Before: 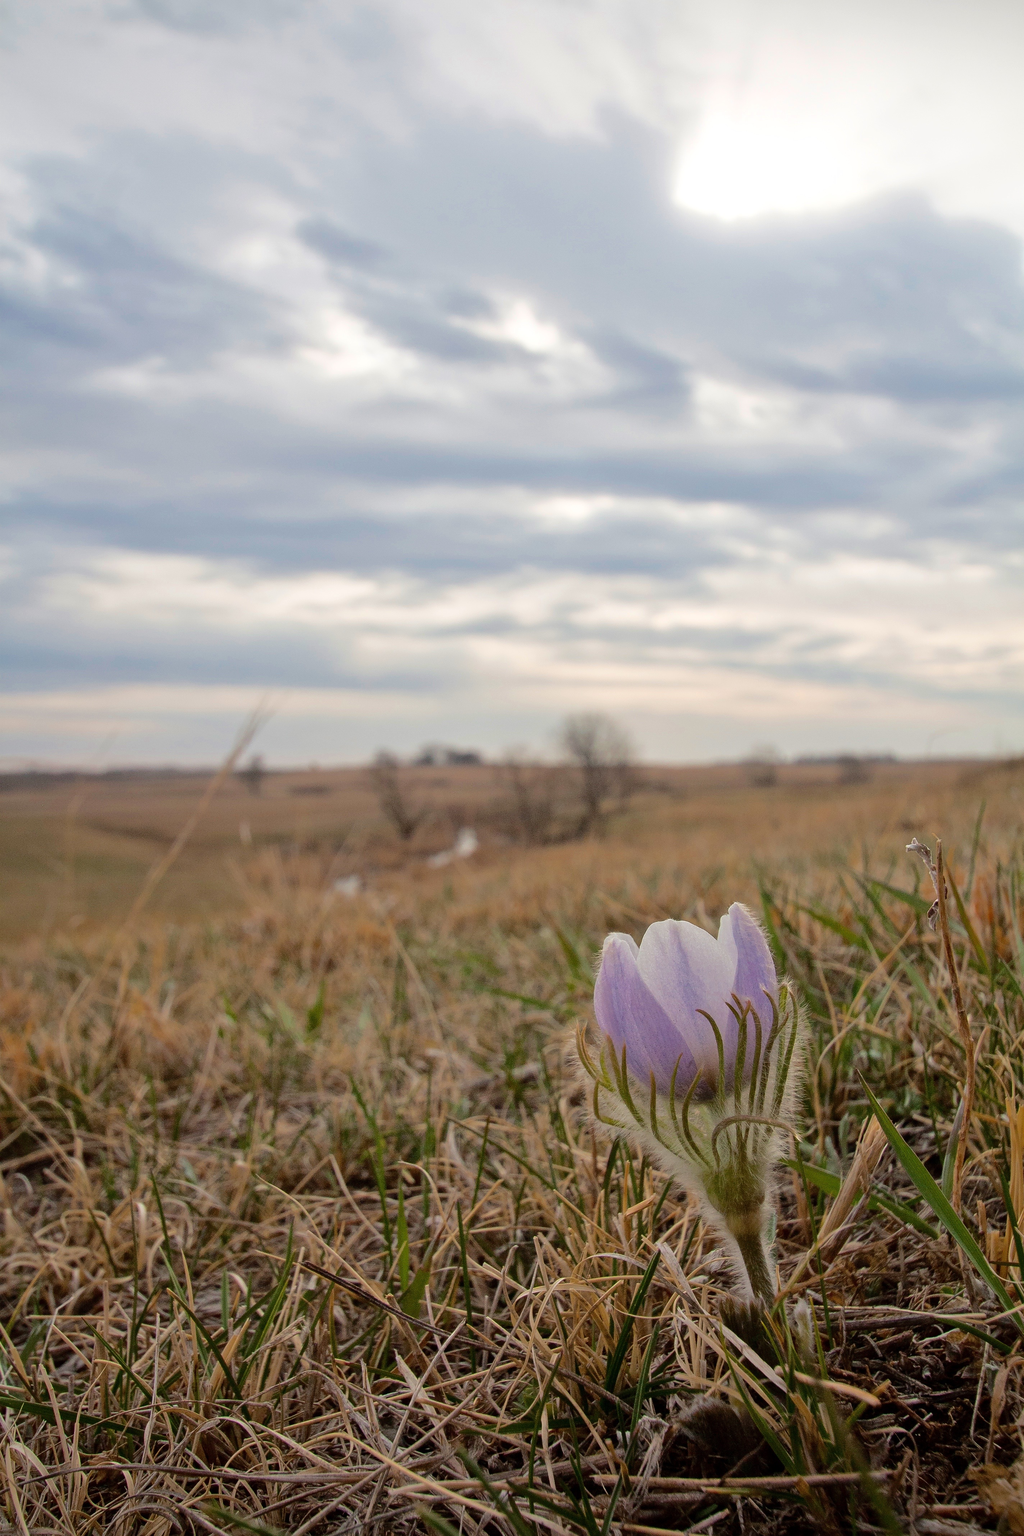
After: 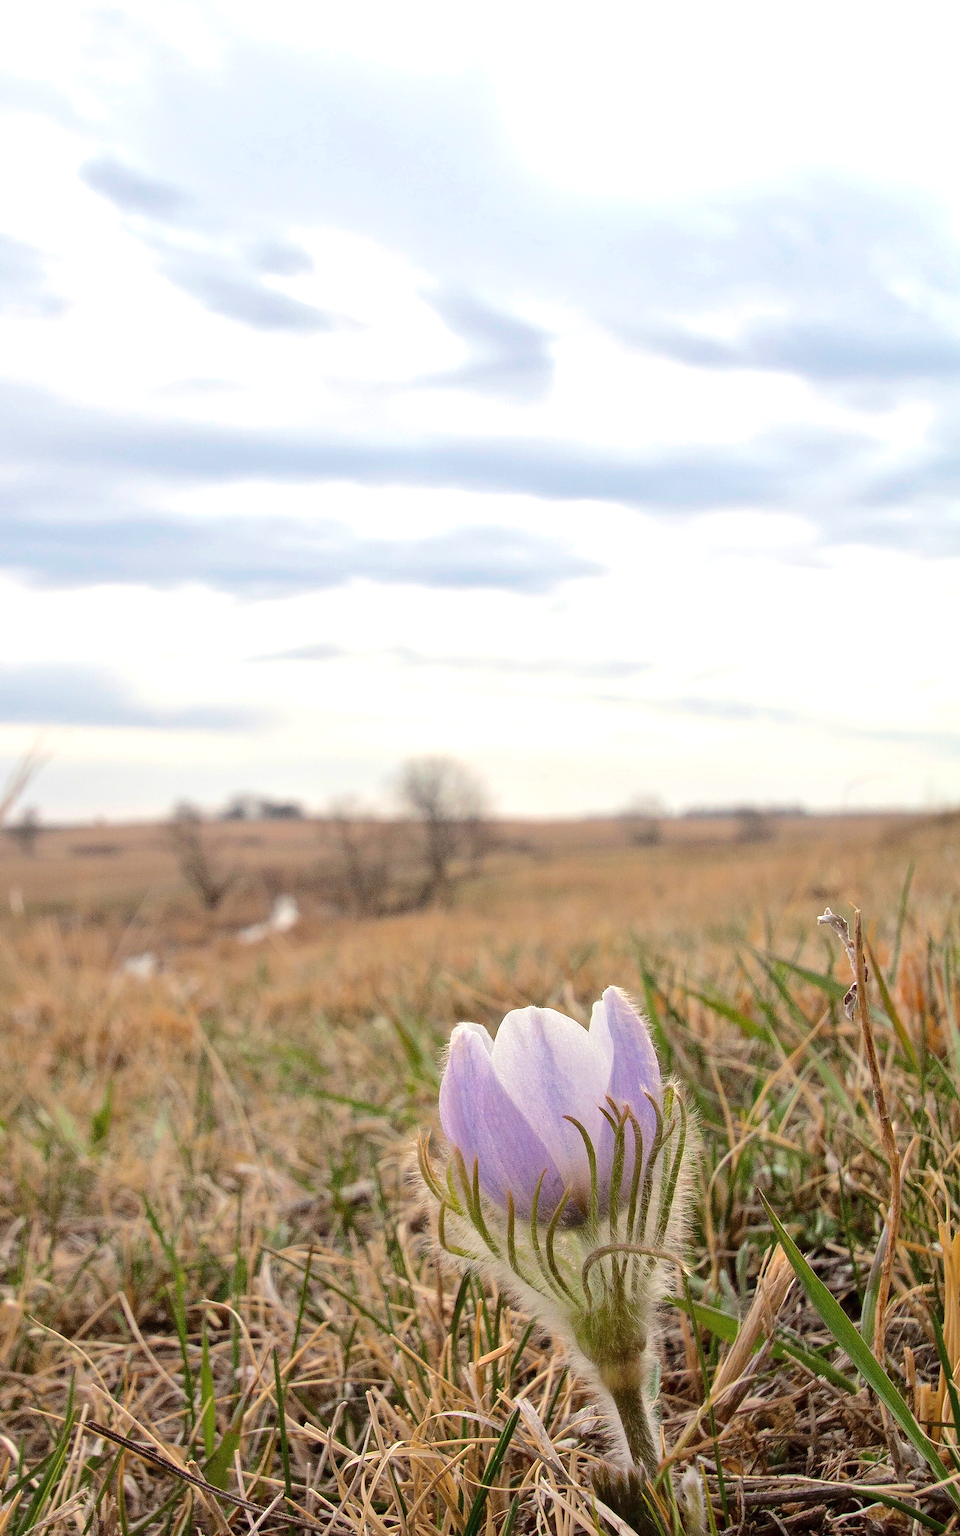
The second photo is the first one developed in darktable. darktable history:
crop: left 22.661%, top 5.839%, bottom 11.675%
exposure: exposure 0.773 EV, compensate highlight preservation false
